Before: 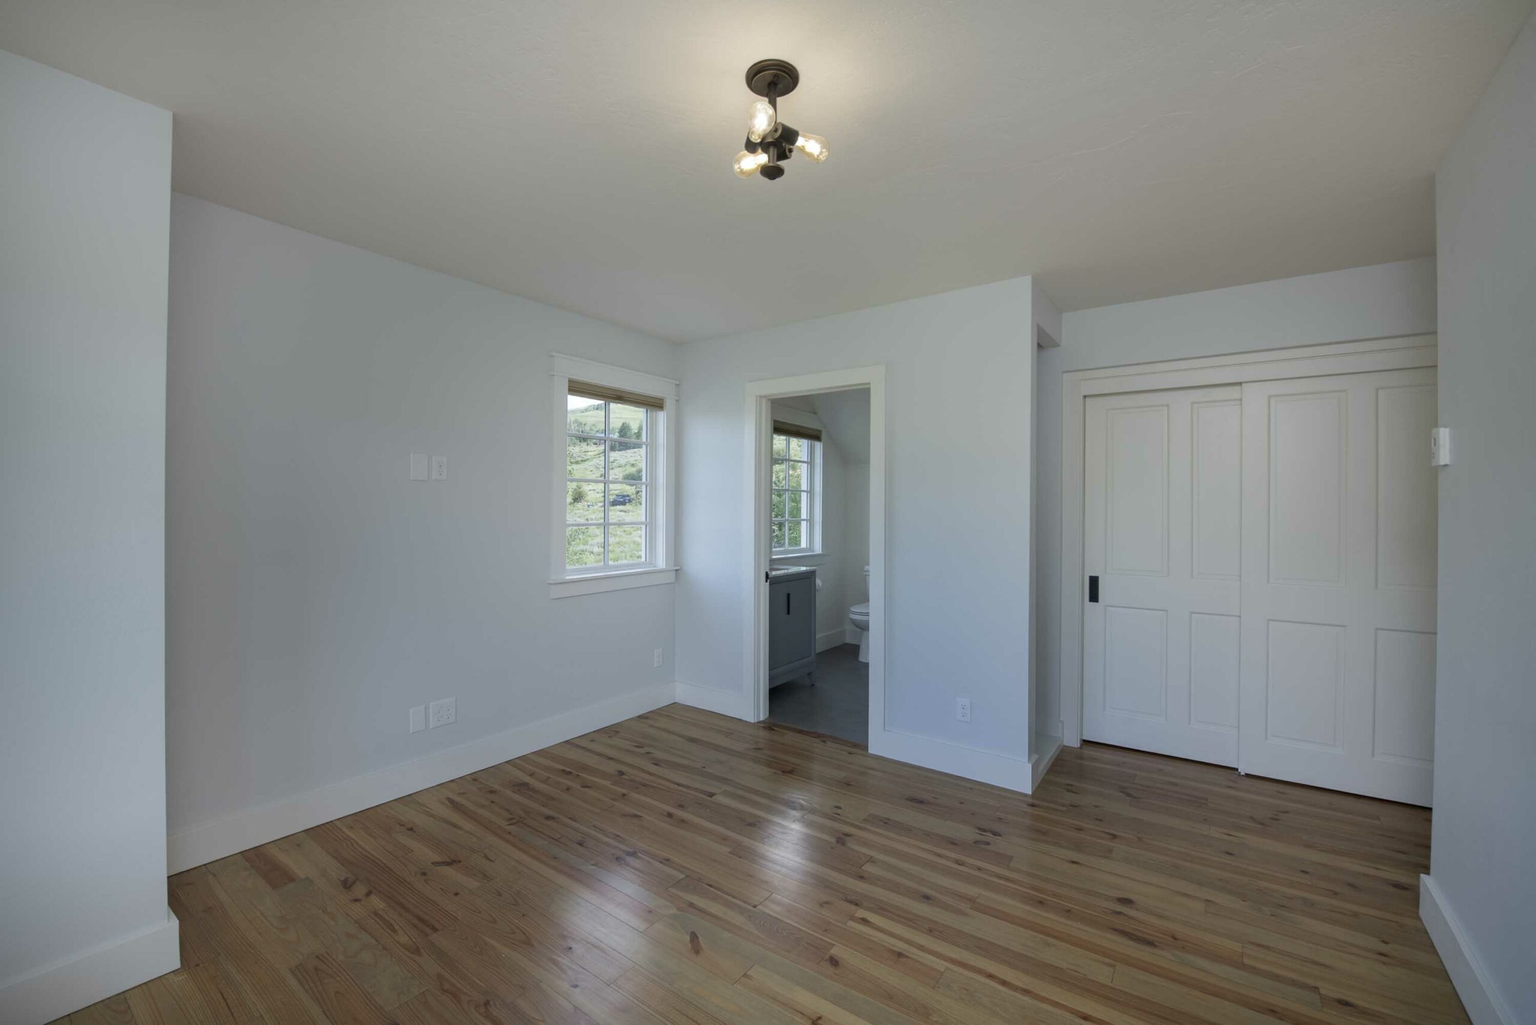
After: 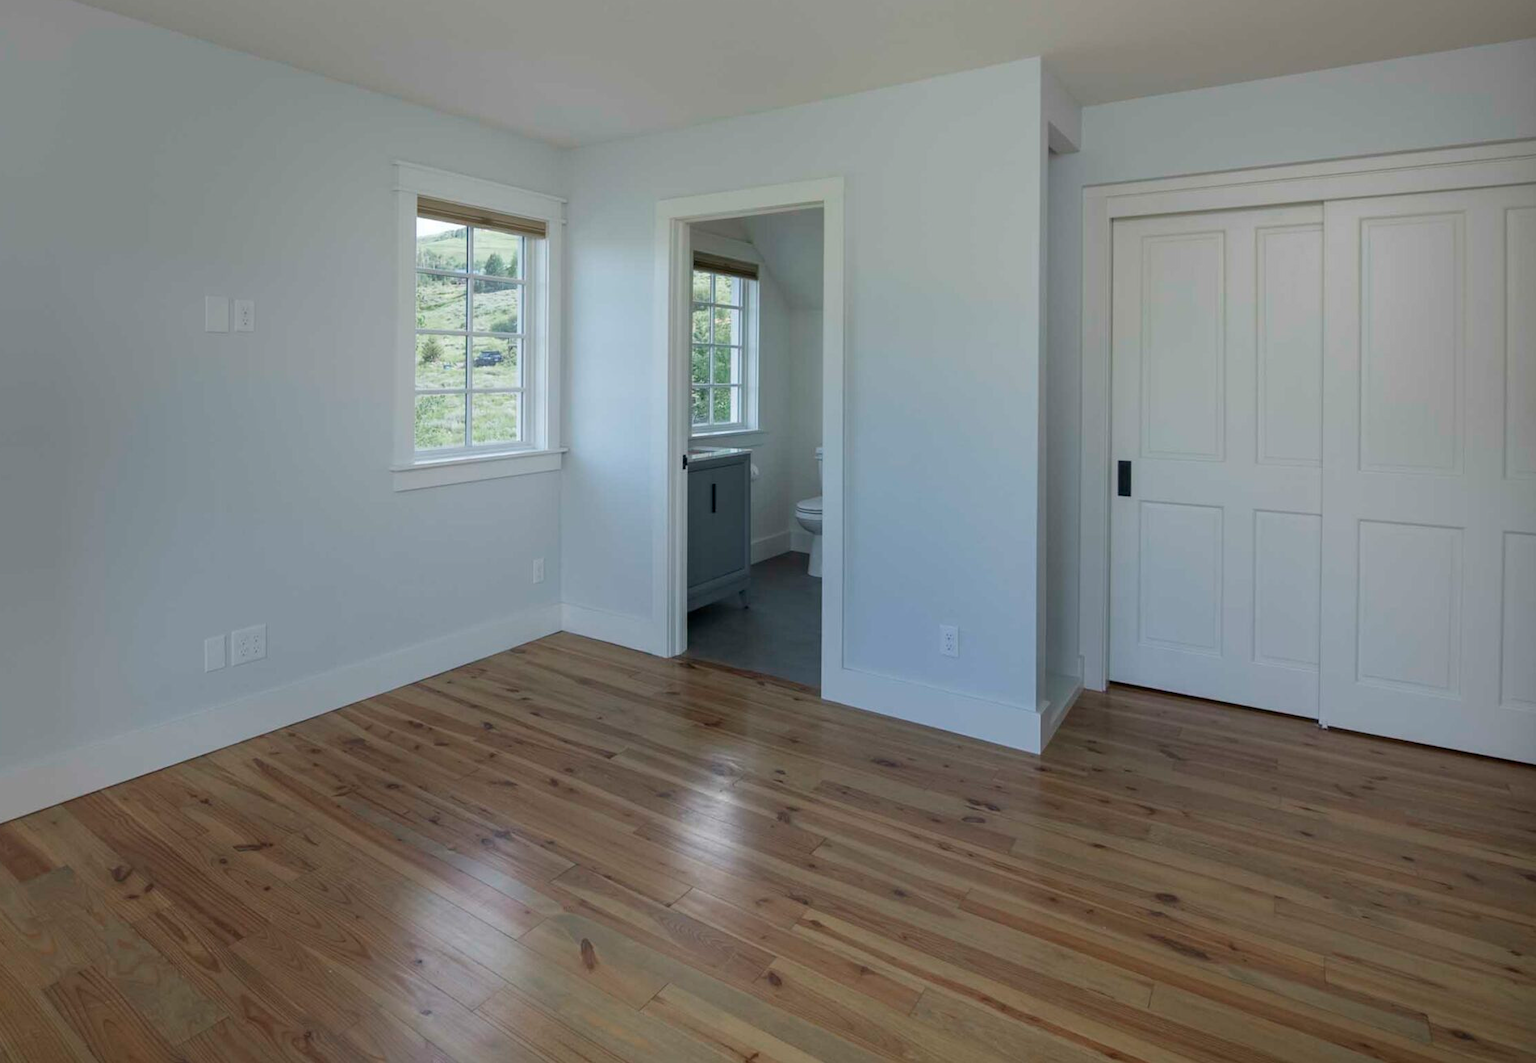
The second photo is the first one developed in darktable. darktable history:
crop: left 16.832%, top 22.83%, right 8.826%
